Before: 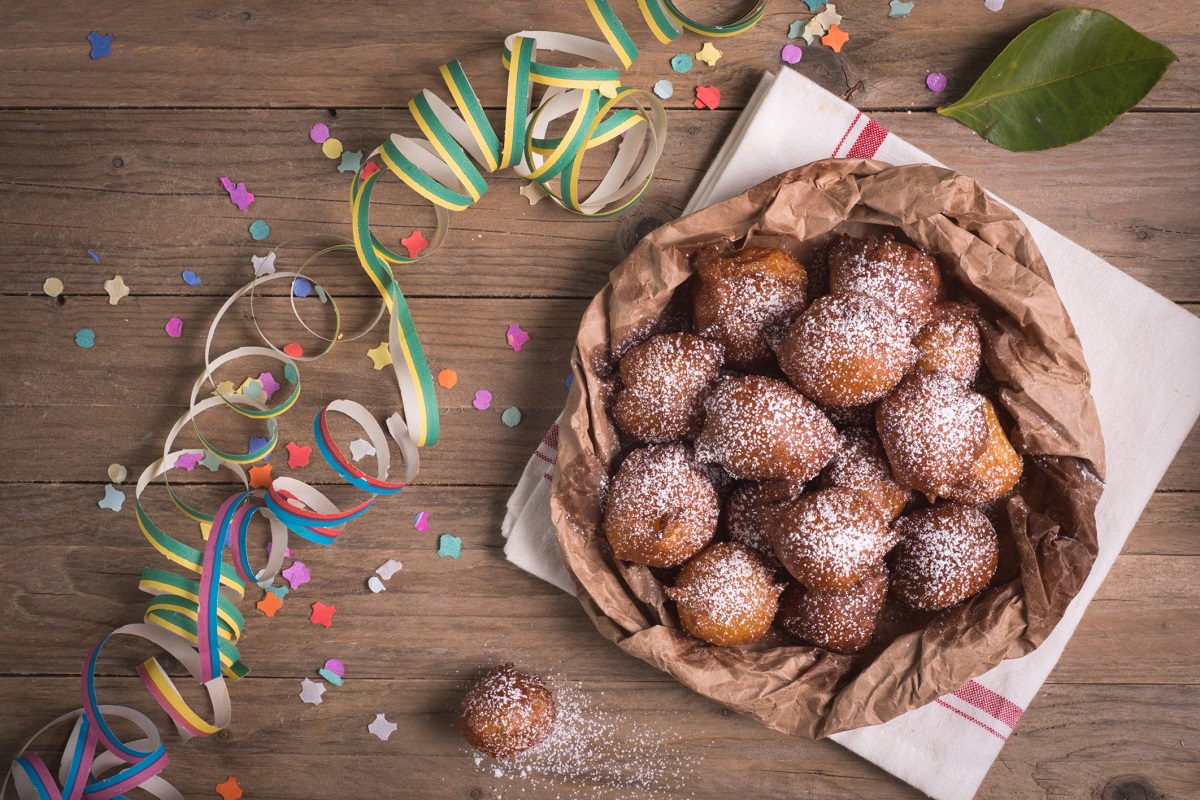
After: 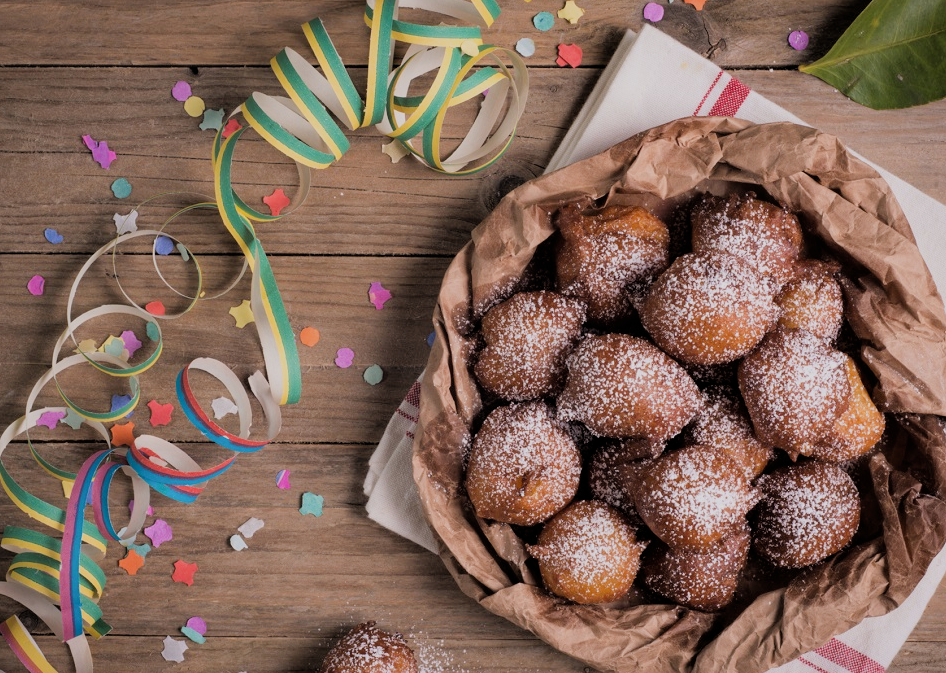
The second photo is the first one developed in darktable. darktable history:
filmic rgb: black relative exposure -4.82 EV, white relative exposure 4.01 EV, hardness 2.81
crop: left 11.519%, top 5.342%, right 9.584%, bottom 10.414%
tone equalizer: on, module defaults
